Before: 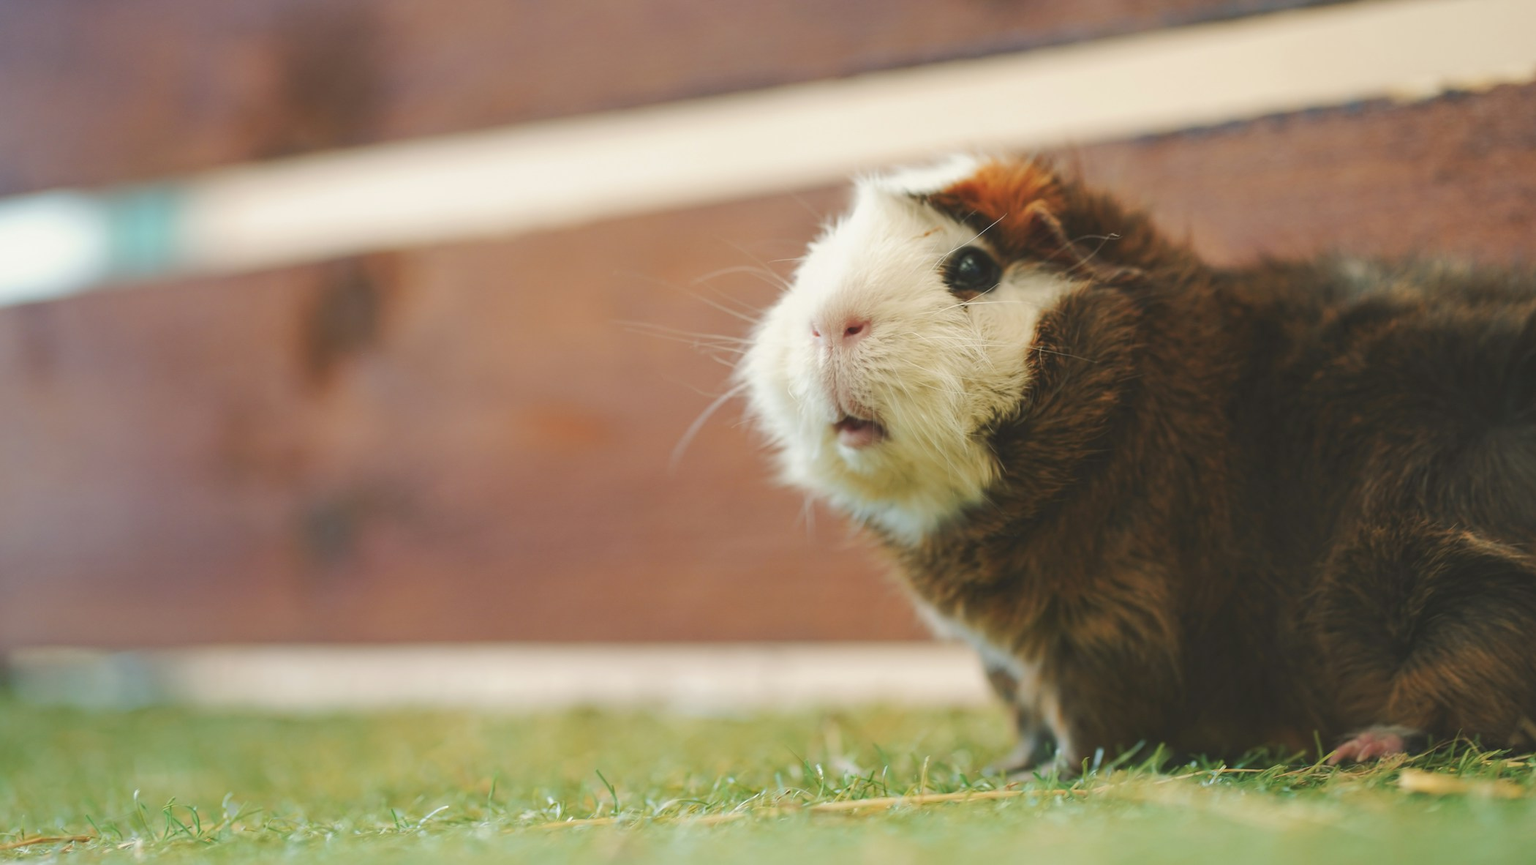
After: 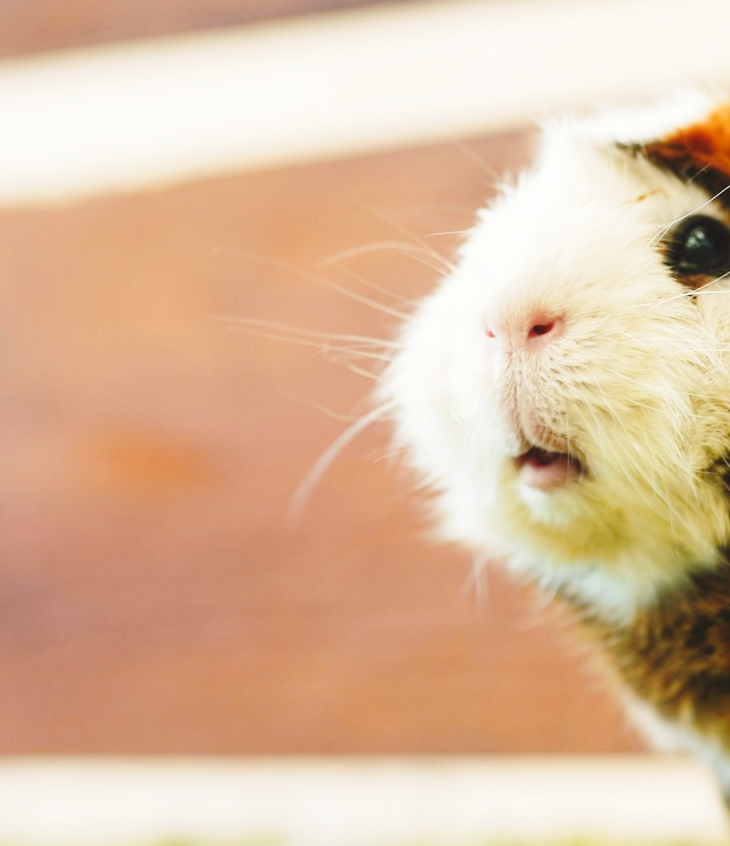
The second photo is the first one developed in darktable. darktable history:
base curve: curves: ch0 [(0, 0) (0.04, 0.03) (0.133, 0.232) (0.448, 0.748) (0.843, 0.968) (1, 1)], preserve colors none
crop and rotate: left 29.822%, top 10.393%, right 35.394%, bottom 17.98%
